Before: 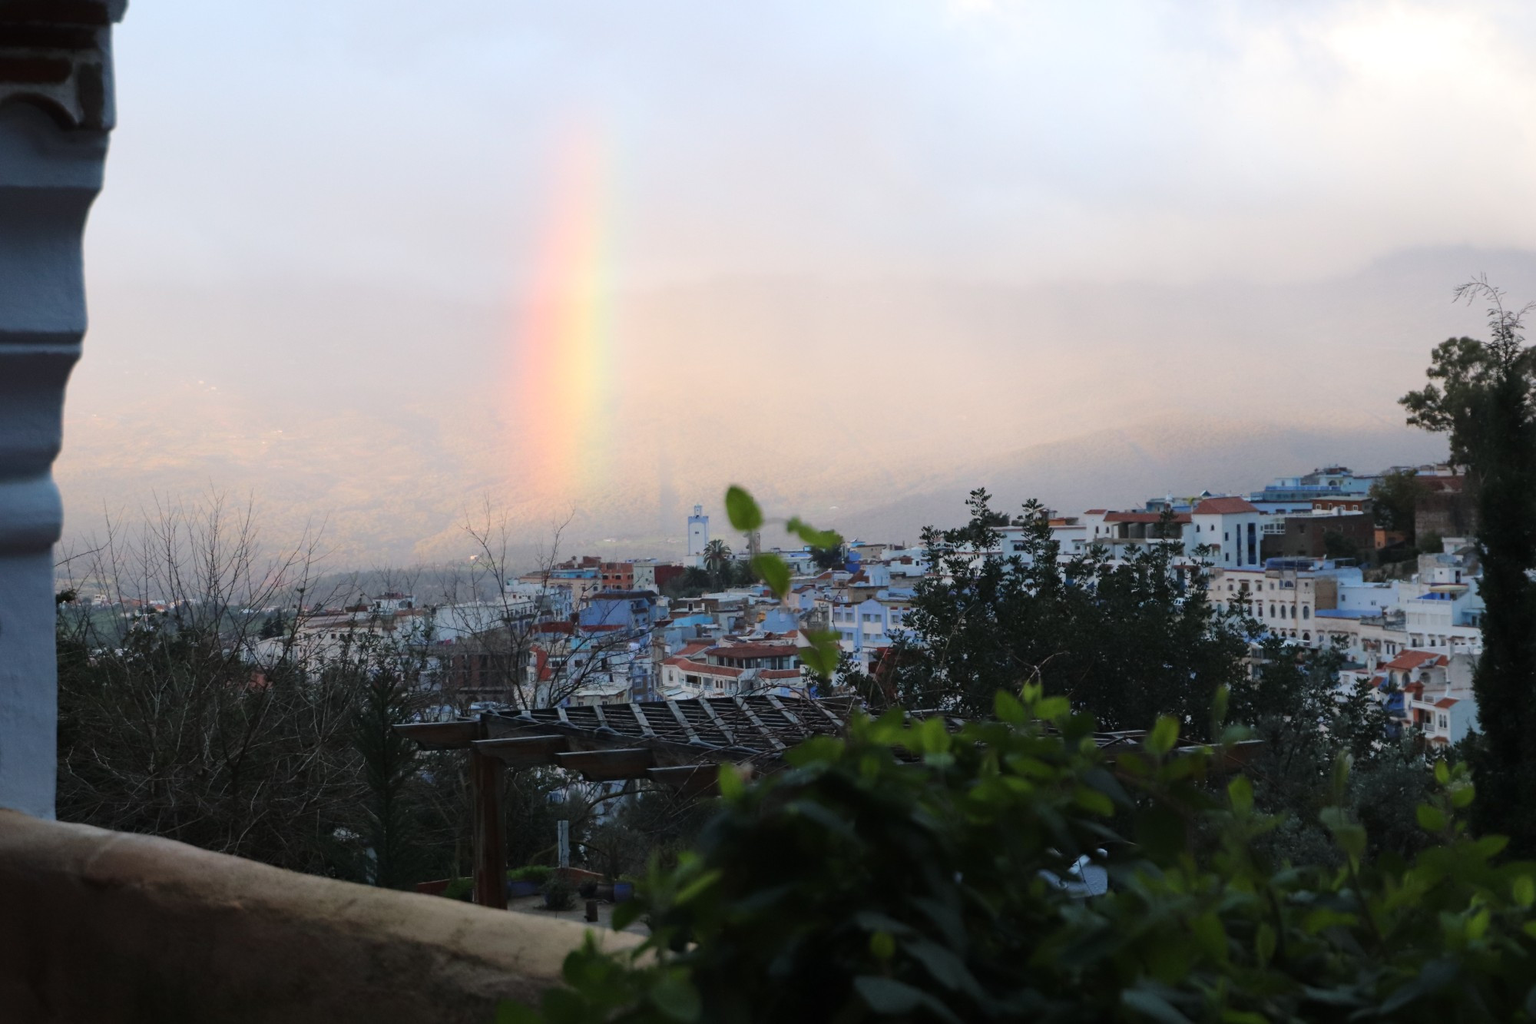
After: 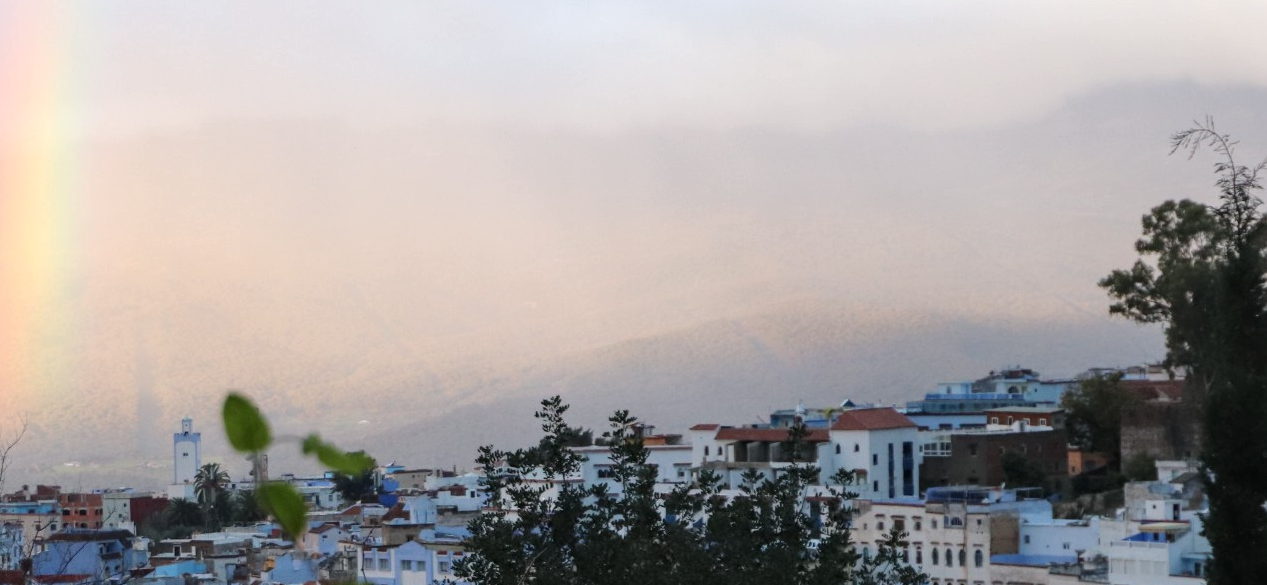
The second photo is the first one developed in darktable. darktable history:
local contrast: on, module defaults
crop: left 36.145%, top 17.942%, right 0.469%, bottom 38.134%
